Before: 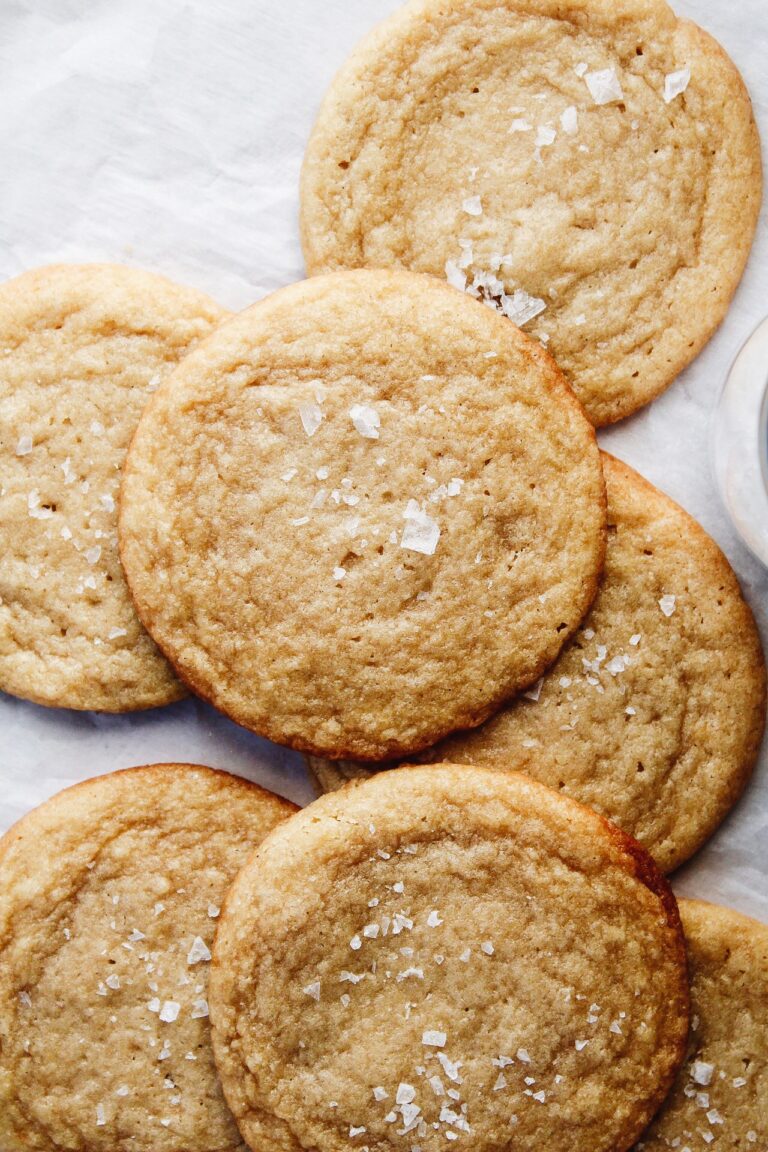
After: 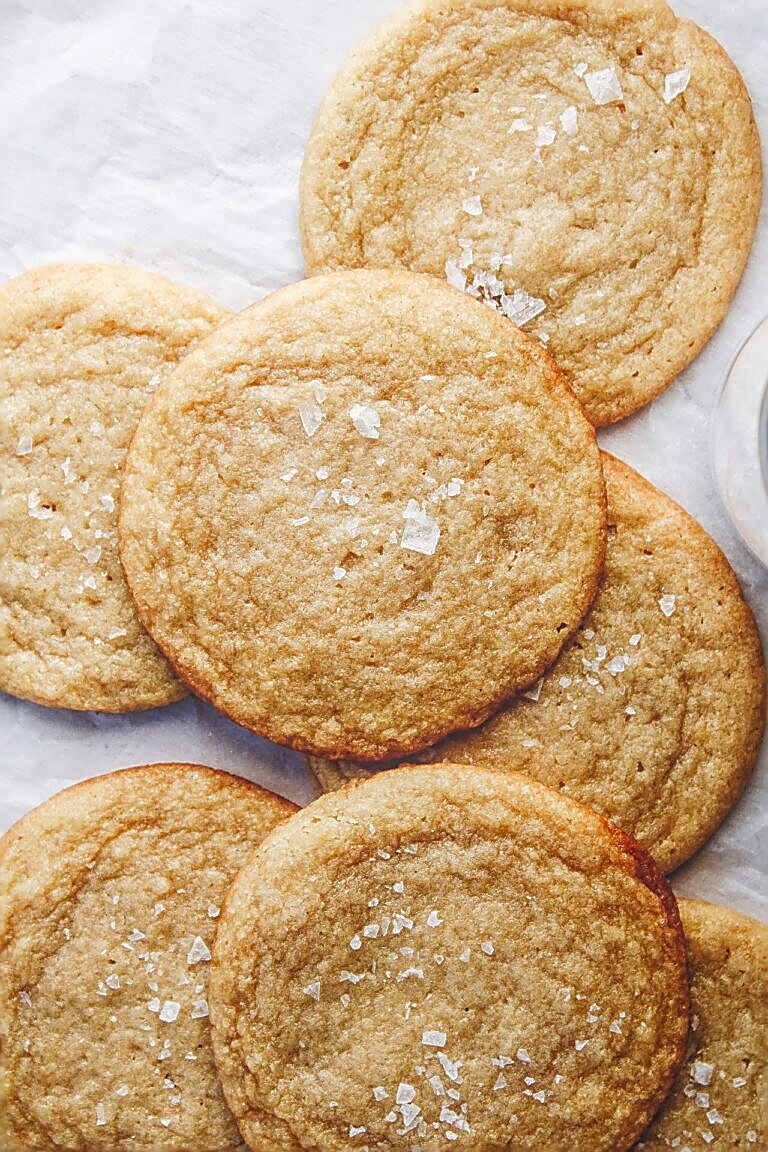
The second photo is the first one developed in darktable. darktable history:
local contrast: highlights 72%, shadows 16%, midtone range 0.197
sharpen: radius 1.715, amount 1.296
